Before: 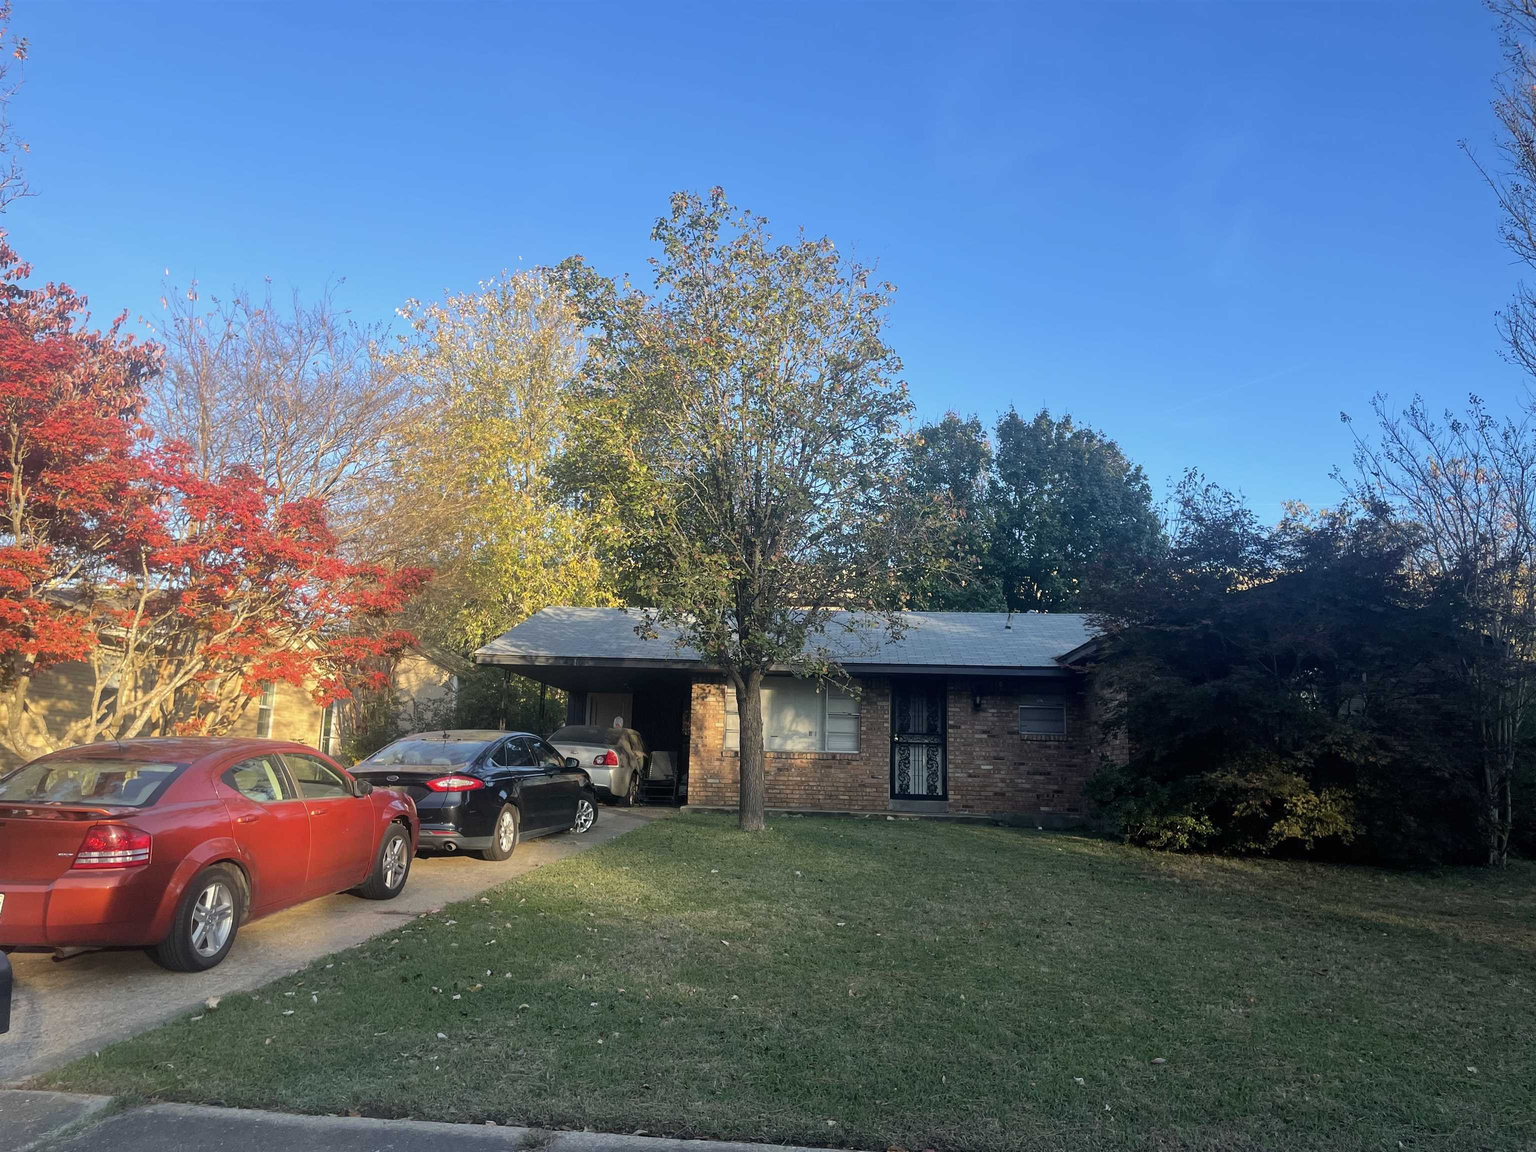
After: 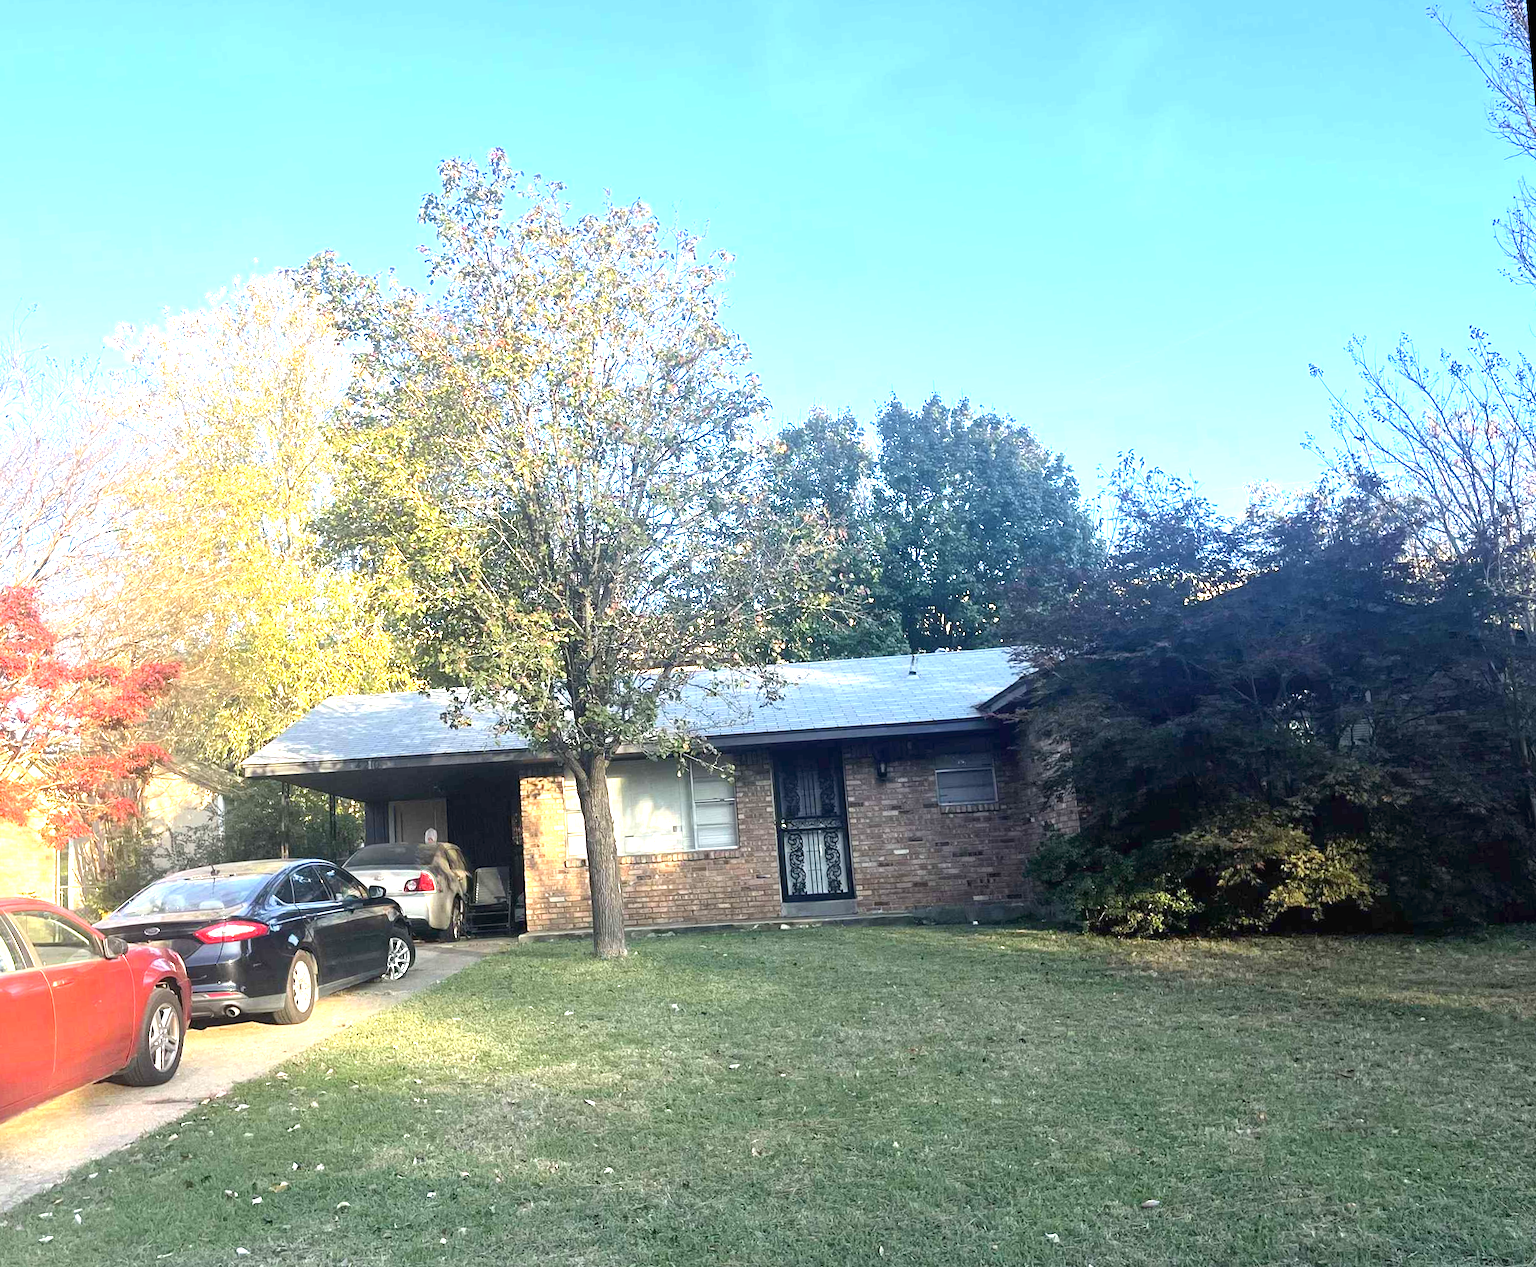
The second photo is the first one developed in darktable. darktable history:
crop: left 17.582%, bottom 0.031%
rotate and perspective: rotation -5°, crop left 0.05, crop right 0.952, crop top 0.11, crop bottom 0.89
exposure: black level correction 0, exposure 1.675 EV, compensate exposure bias true, compensate highlight preservation false
